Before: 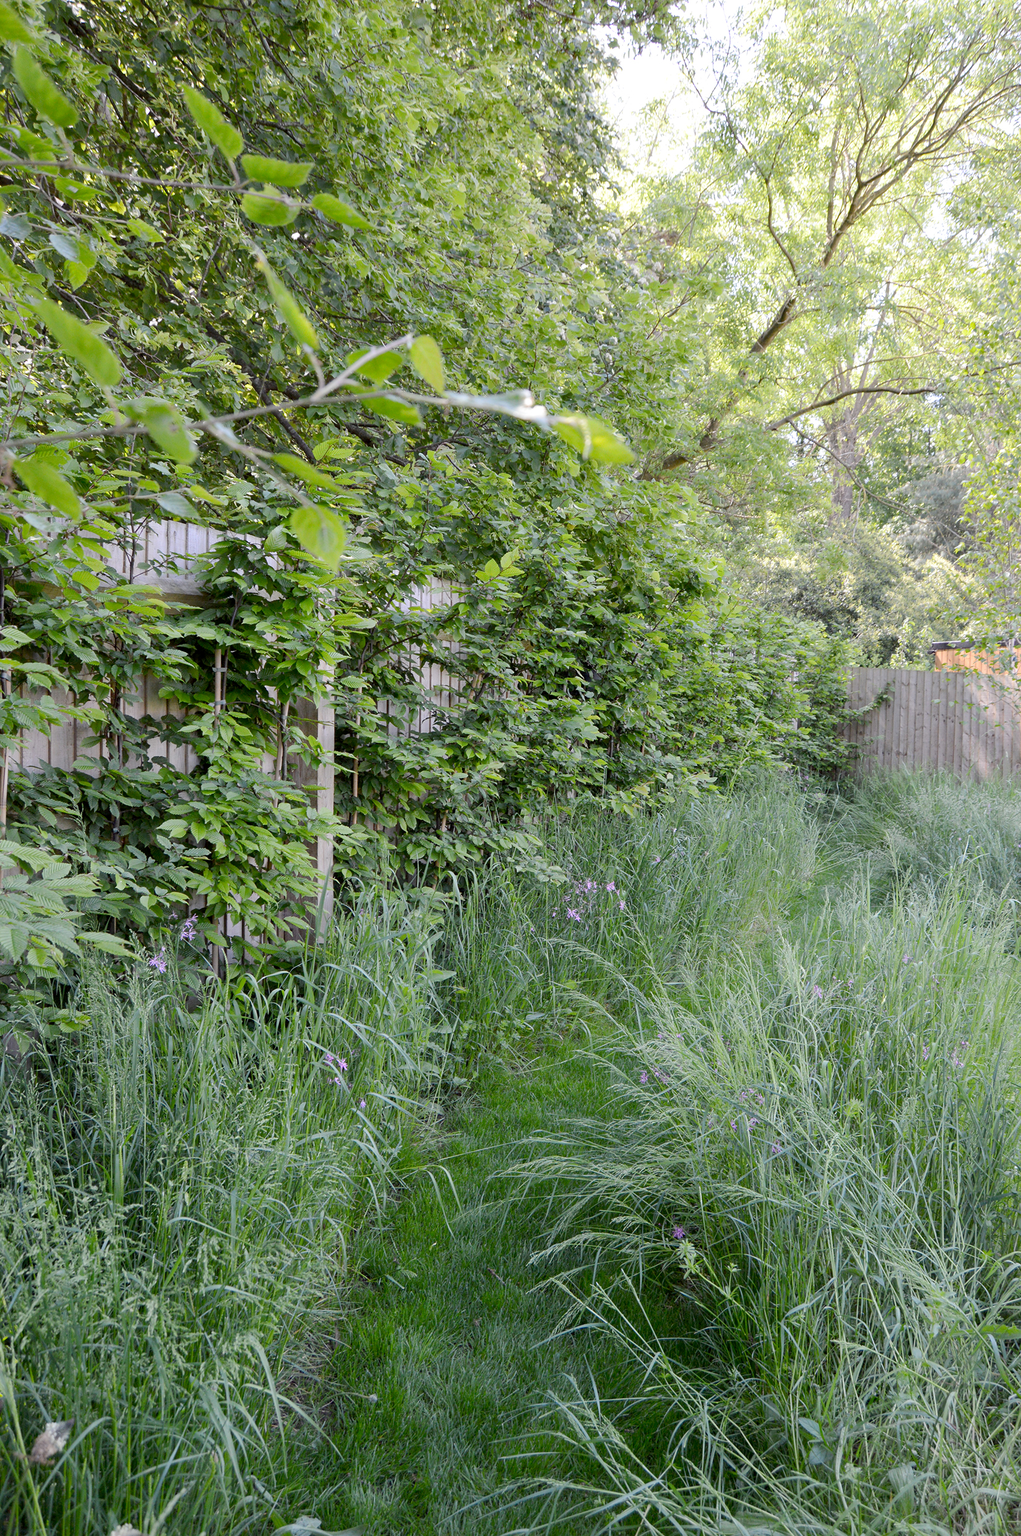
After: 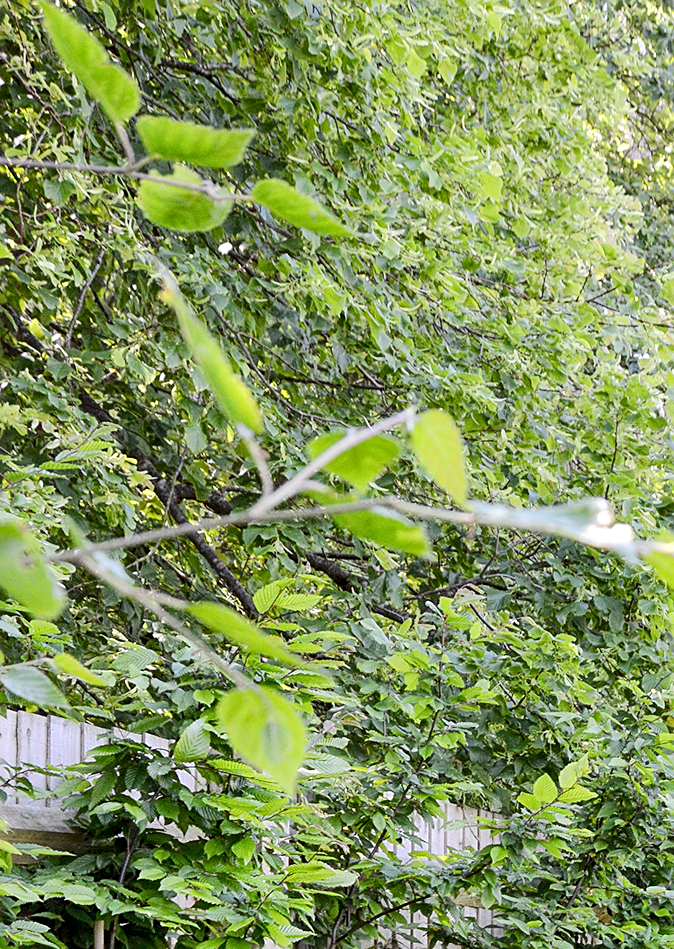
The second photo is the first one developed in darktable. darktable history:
crop: left 15.451%, top 5.444%, right 43.965%, bottom 56.588%
sharpen: amount 0.544
local contrast: highlights 98%, shadows 88%, detail 160%, midtone range 0.2
tone curve: curves: ch0 [(0, 0) (0.003, 0.02) (0.011, 0.023) (0.025, 0.028) (0.044, 0.045) (0.069, 0.063) (0.1, 0.09) (0.136, 0.122) (0.177, 0.166) (0.224, 0.223) (0.277, 0.297) (0.335, 0.384) (0.399, 0.461) (0.468, 0.549) (0.543, 0.632) (0.623, 0.705) (0.709, 0.772) (0.801, 0.844) (0.898, 0.91) (1, 1)]
